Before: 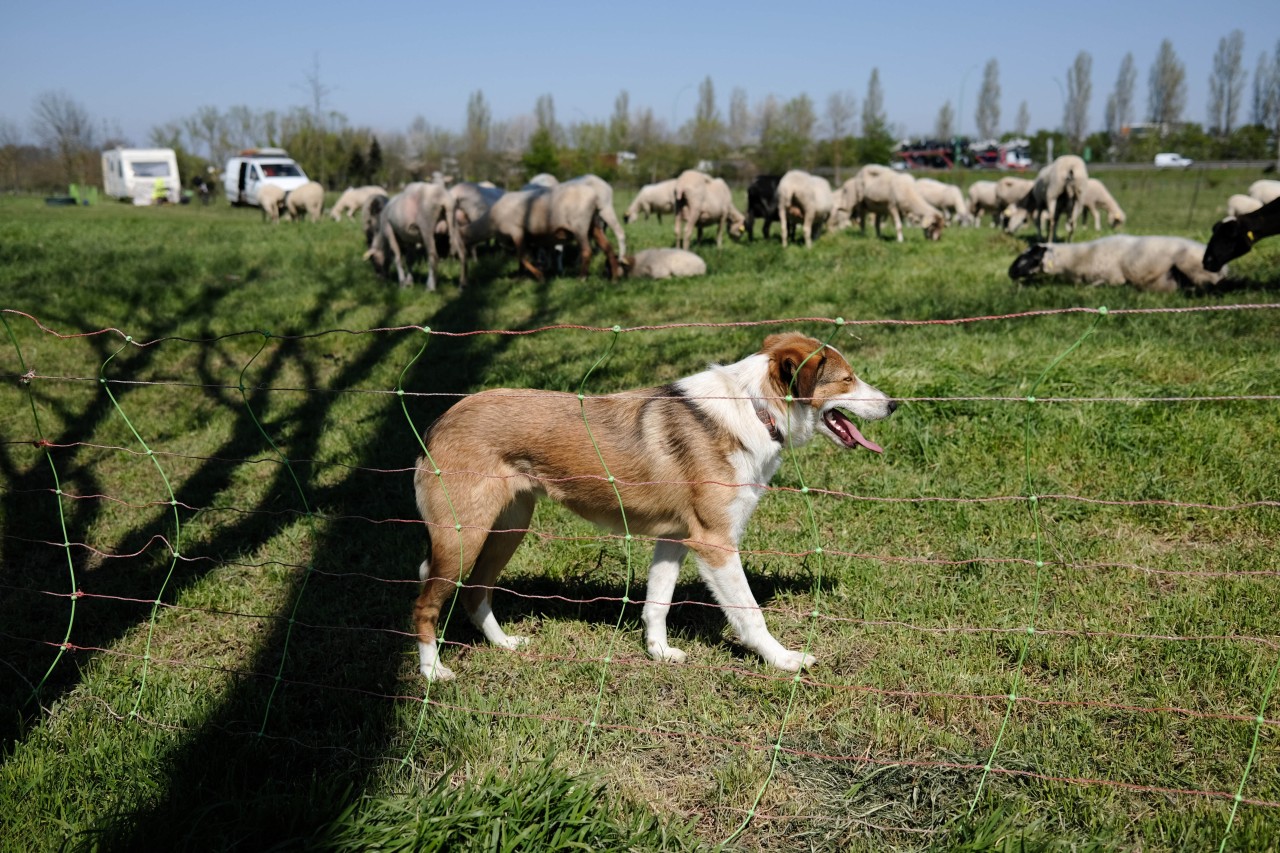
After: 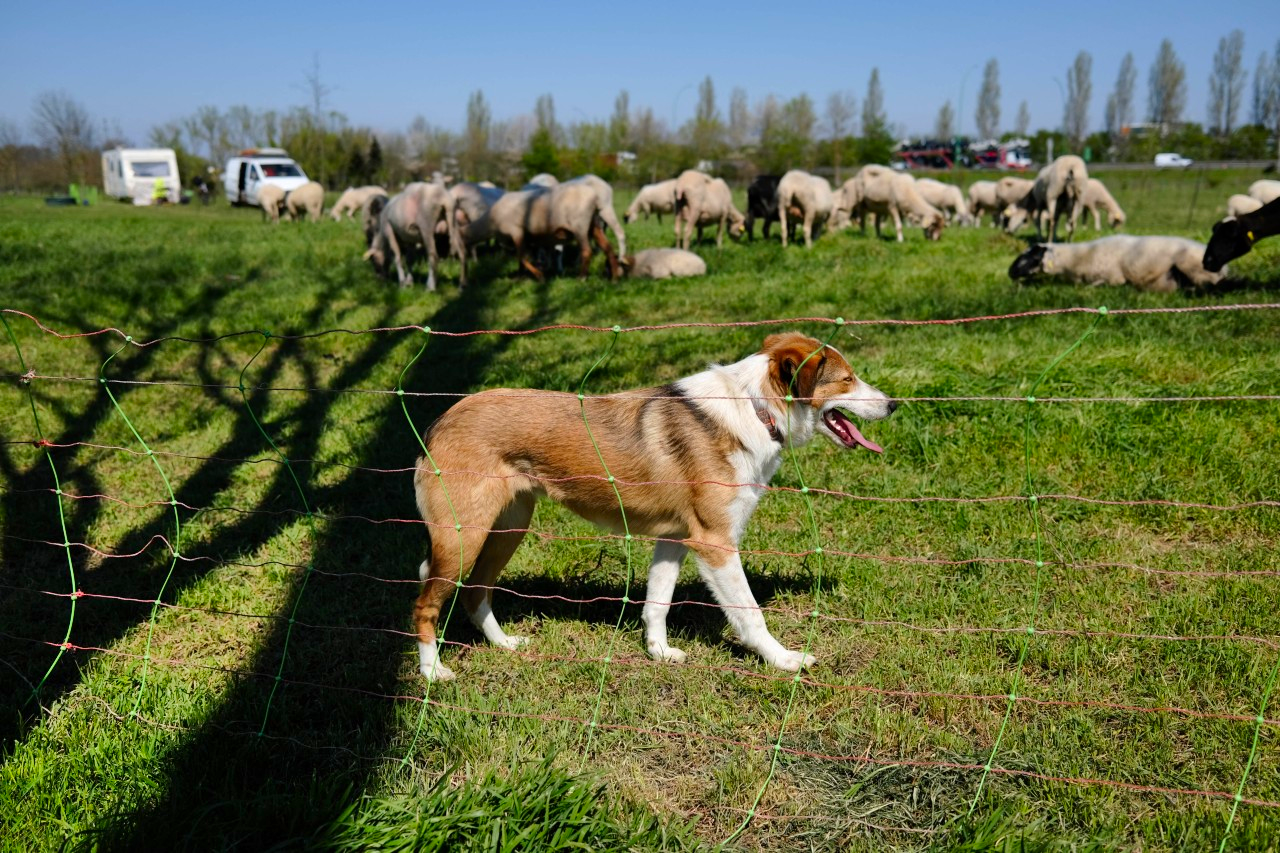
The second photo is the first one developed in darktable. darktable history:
contrast brightness saturation: brightness -0.024, saturation 0.354
shadows and highlights: low approximation 0.01, soften with gaussian
